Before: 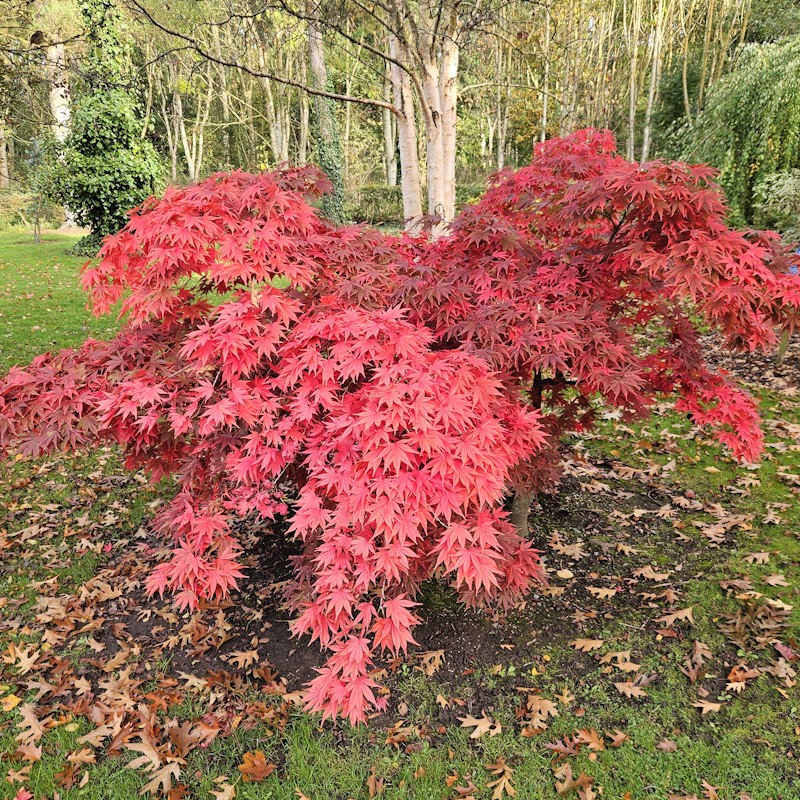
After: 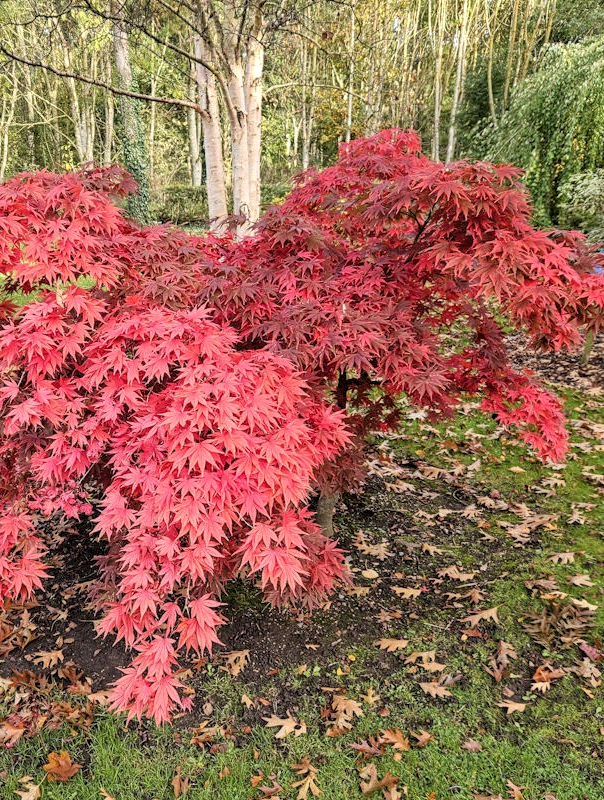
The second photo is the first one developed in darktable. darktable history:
local contrast: on, module defaults
crop and rotate: left 24.5%
shadows and highlights: shadows 52.04, highlights -28.45, soften with gaussian
